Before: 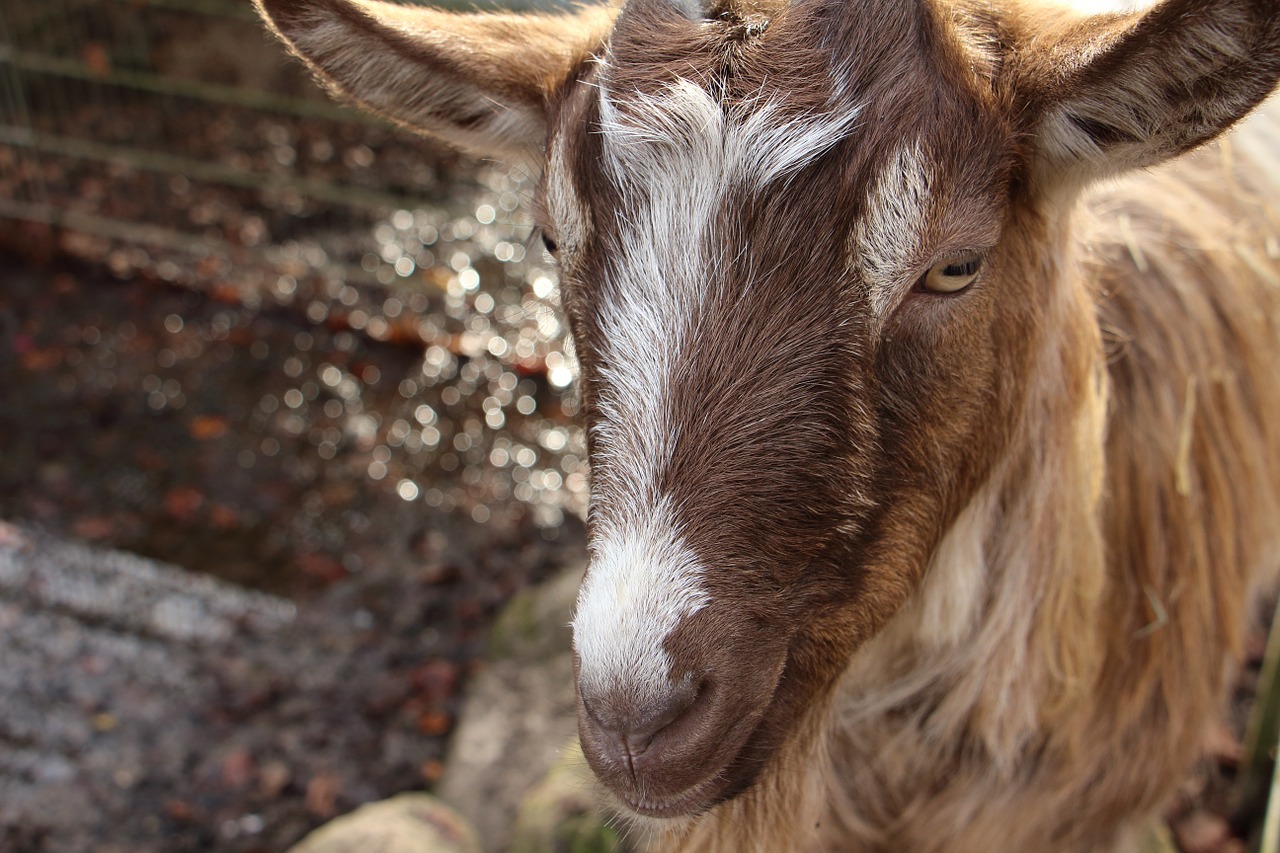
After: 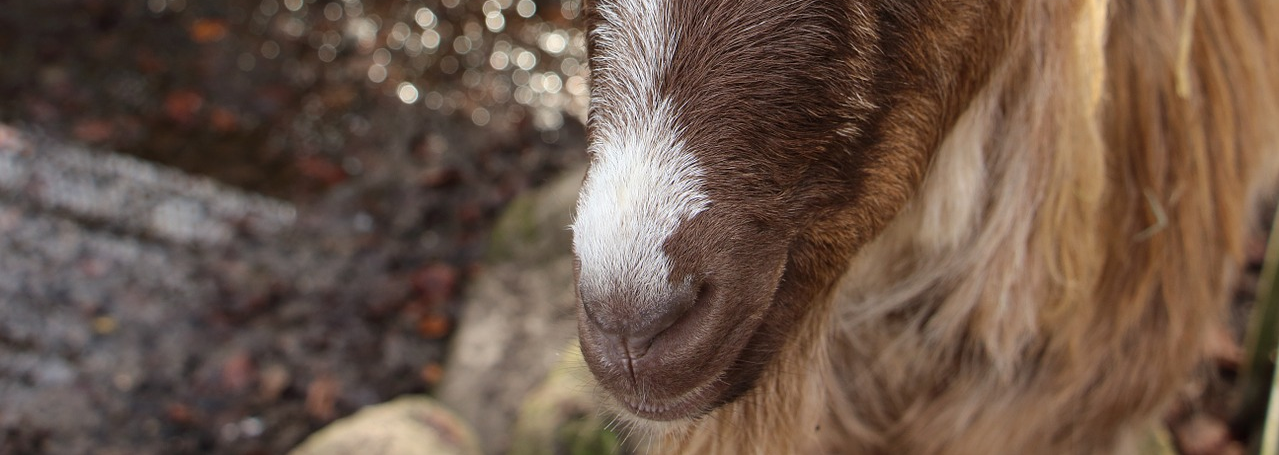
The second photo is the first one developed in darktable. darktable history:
crop and rotate: top 46.651%, right 0.026%
